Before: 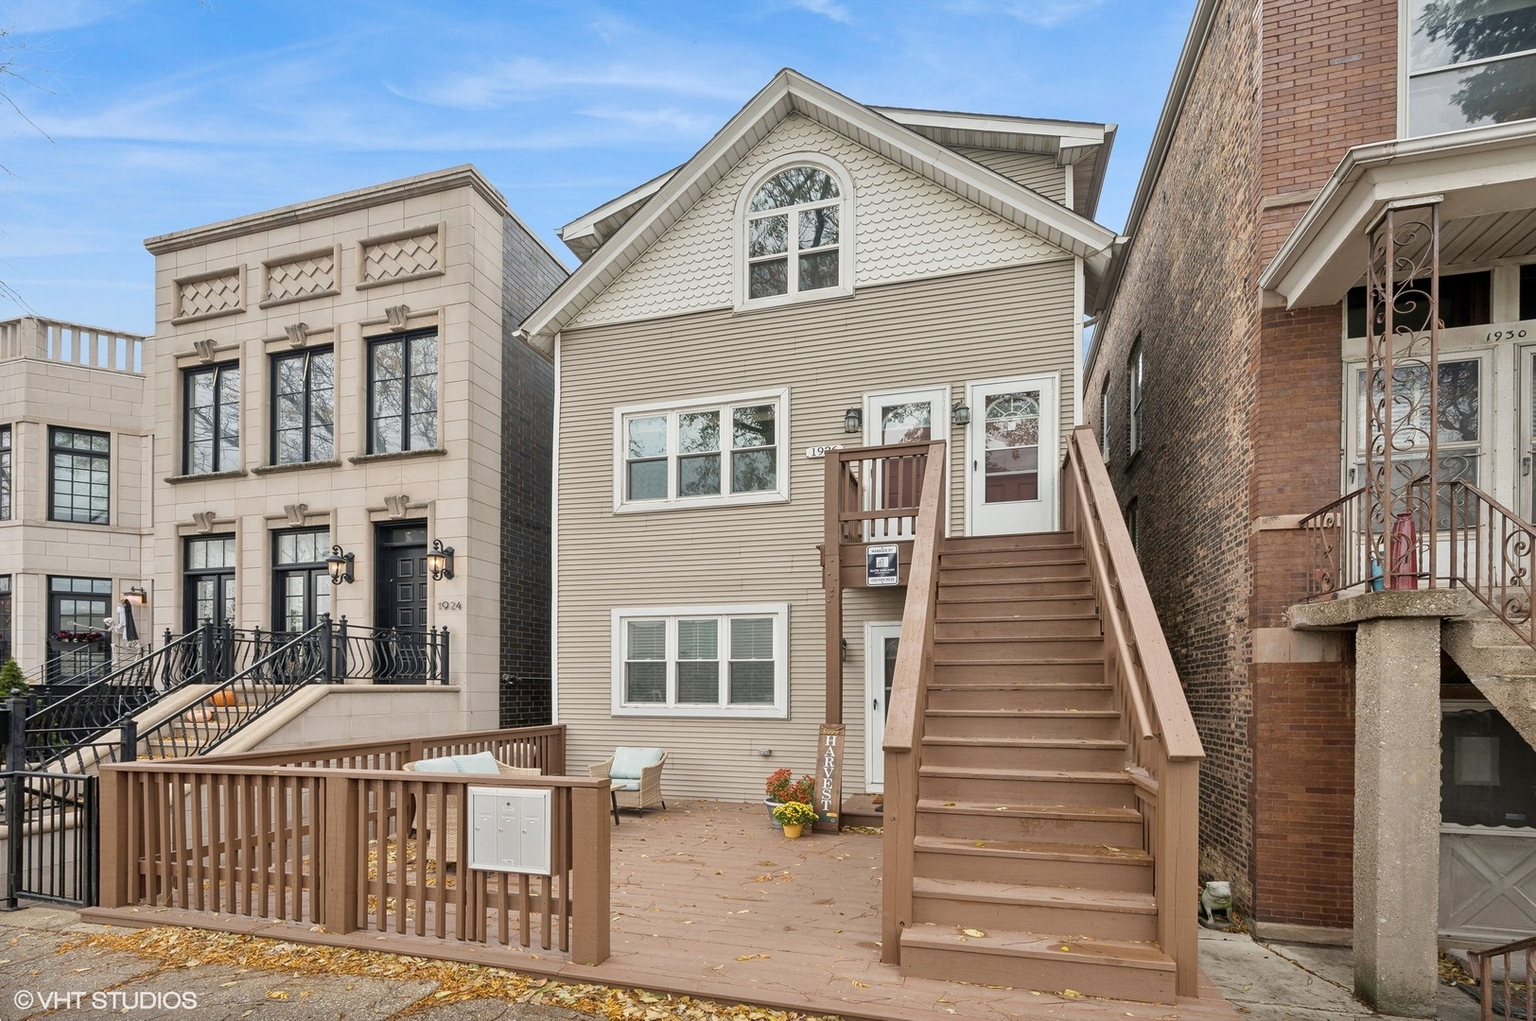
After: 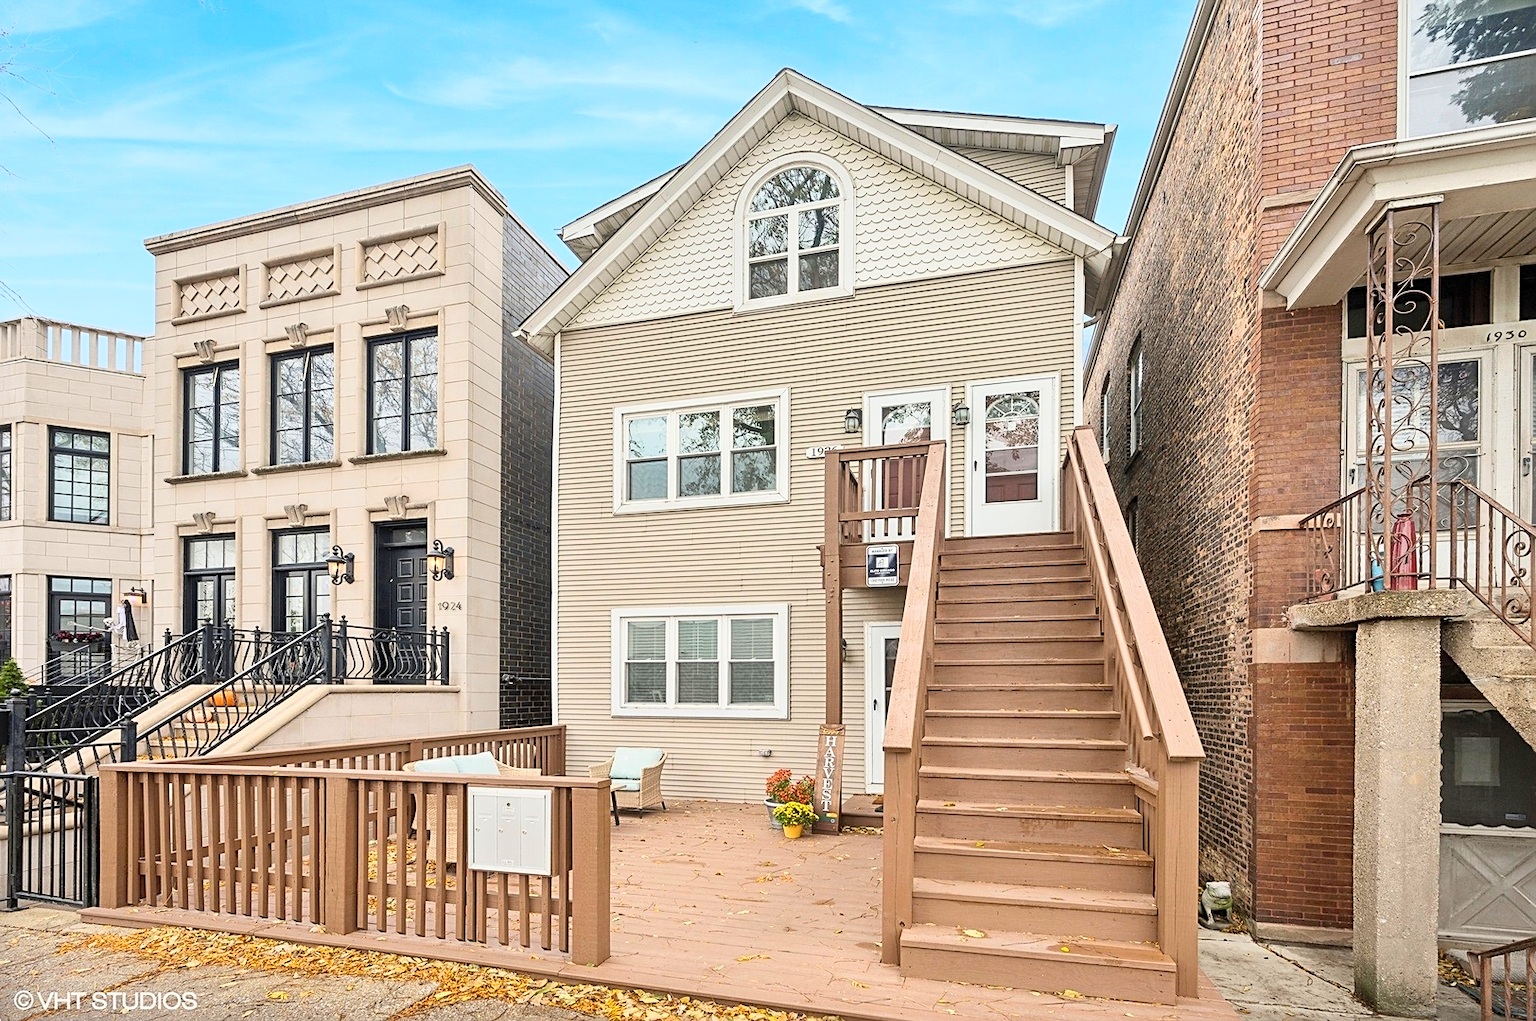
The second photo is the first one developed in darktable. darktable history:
contrast brightness saturation: contrast 0.24, brightness 0.26, saturation 0.39
sharpen: on, module defaults
